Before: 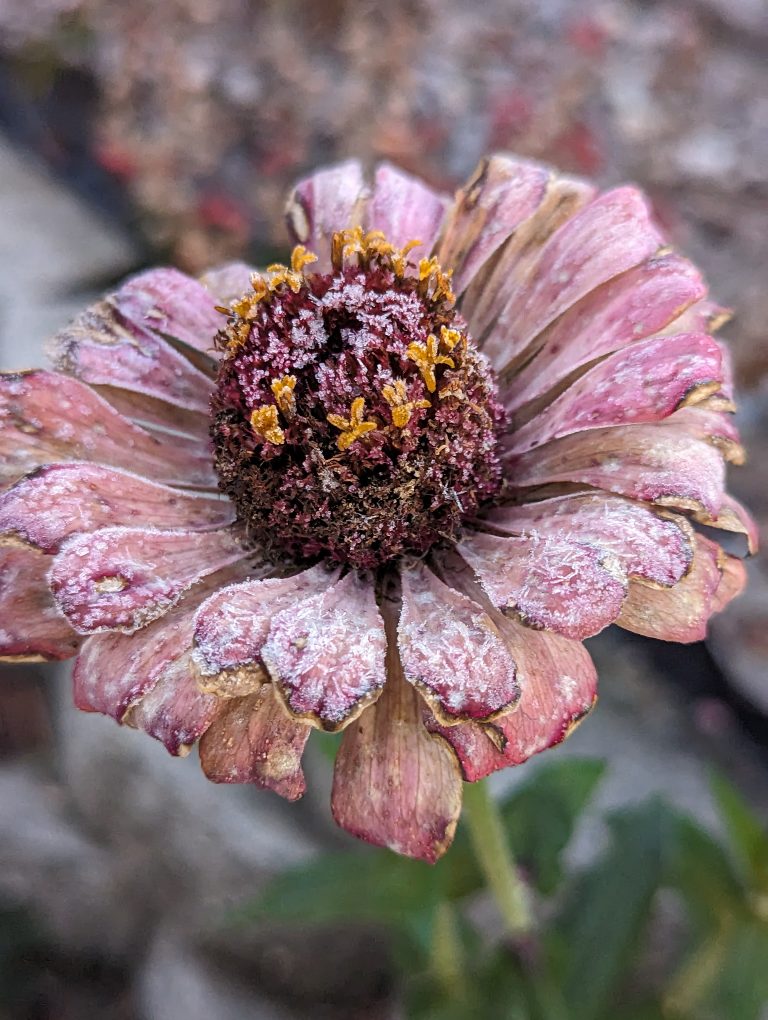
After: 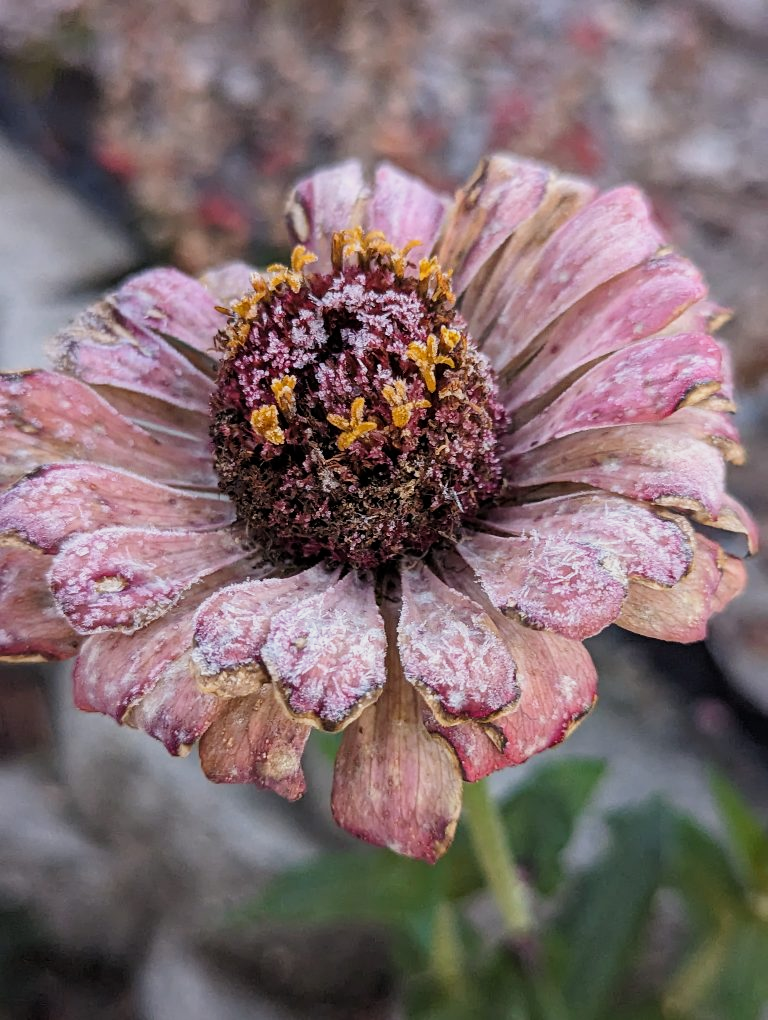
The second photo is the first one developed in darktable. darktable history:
filmic rgb: black relative exposure -11.33 EV, white relative exposure 3.26 EV, threshold 5.94 EV, hardness 6.72, enable highlight reconstruction true
shadows and highlights: radius 335.02, shadows 64.21, highlights 4.65, compress 88.01%, soften with gaussian
